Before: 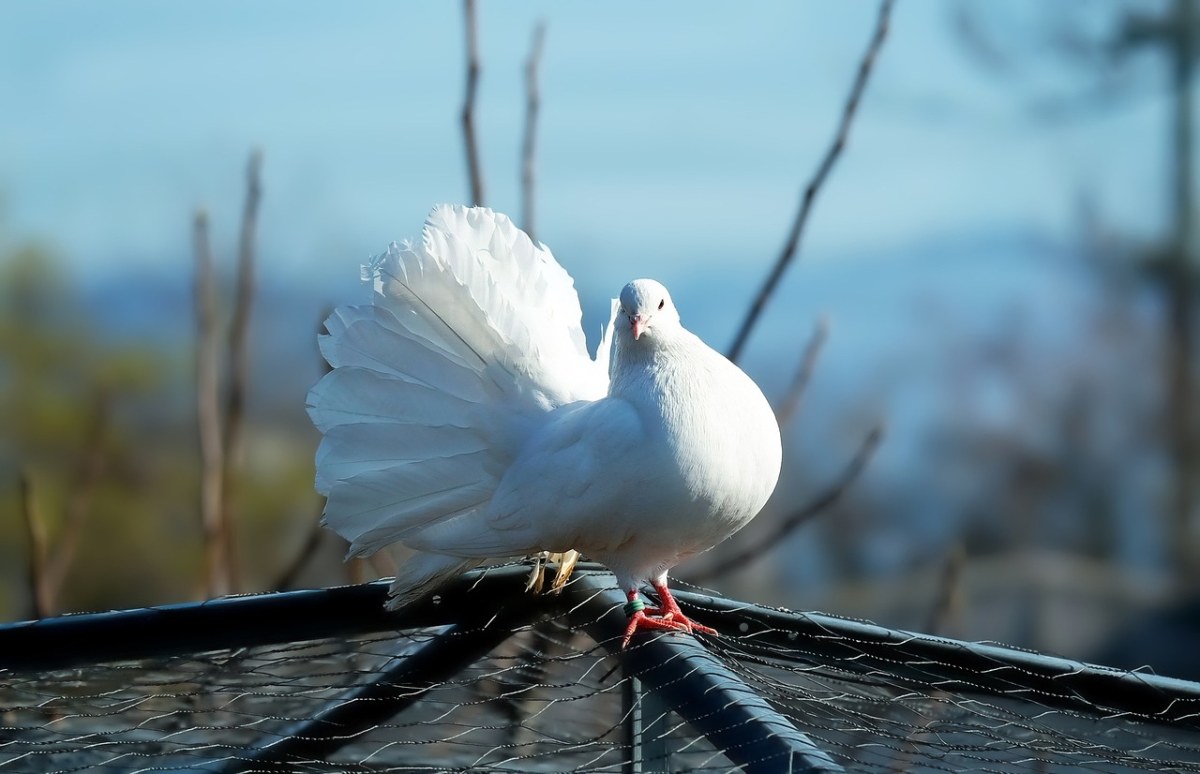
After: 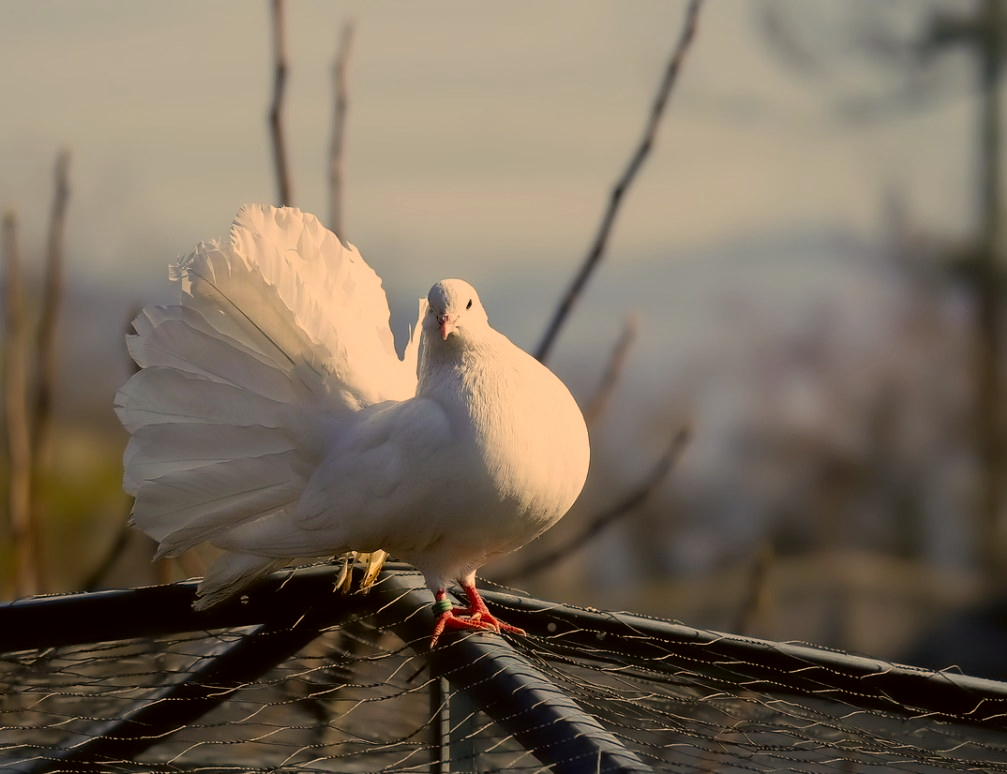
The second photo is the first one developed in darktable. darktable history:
exposure: exposure -0.488 EV, compensate highlight preservation false
color correction: highlights a* 18.56, highlights b* 34.87, shadows a* 1.86, shadows b* 6.45, saturation 1.02
crop: left 16.028%
